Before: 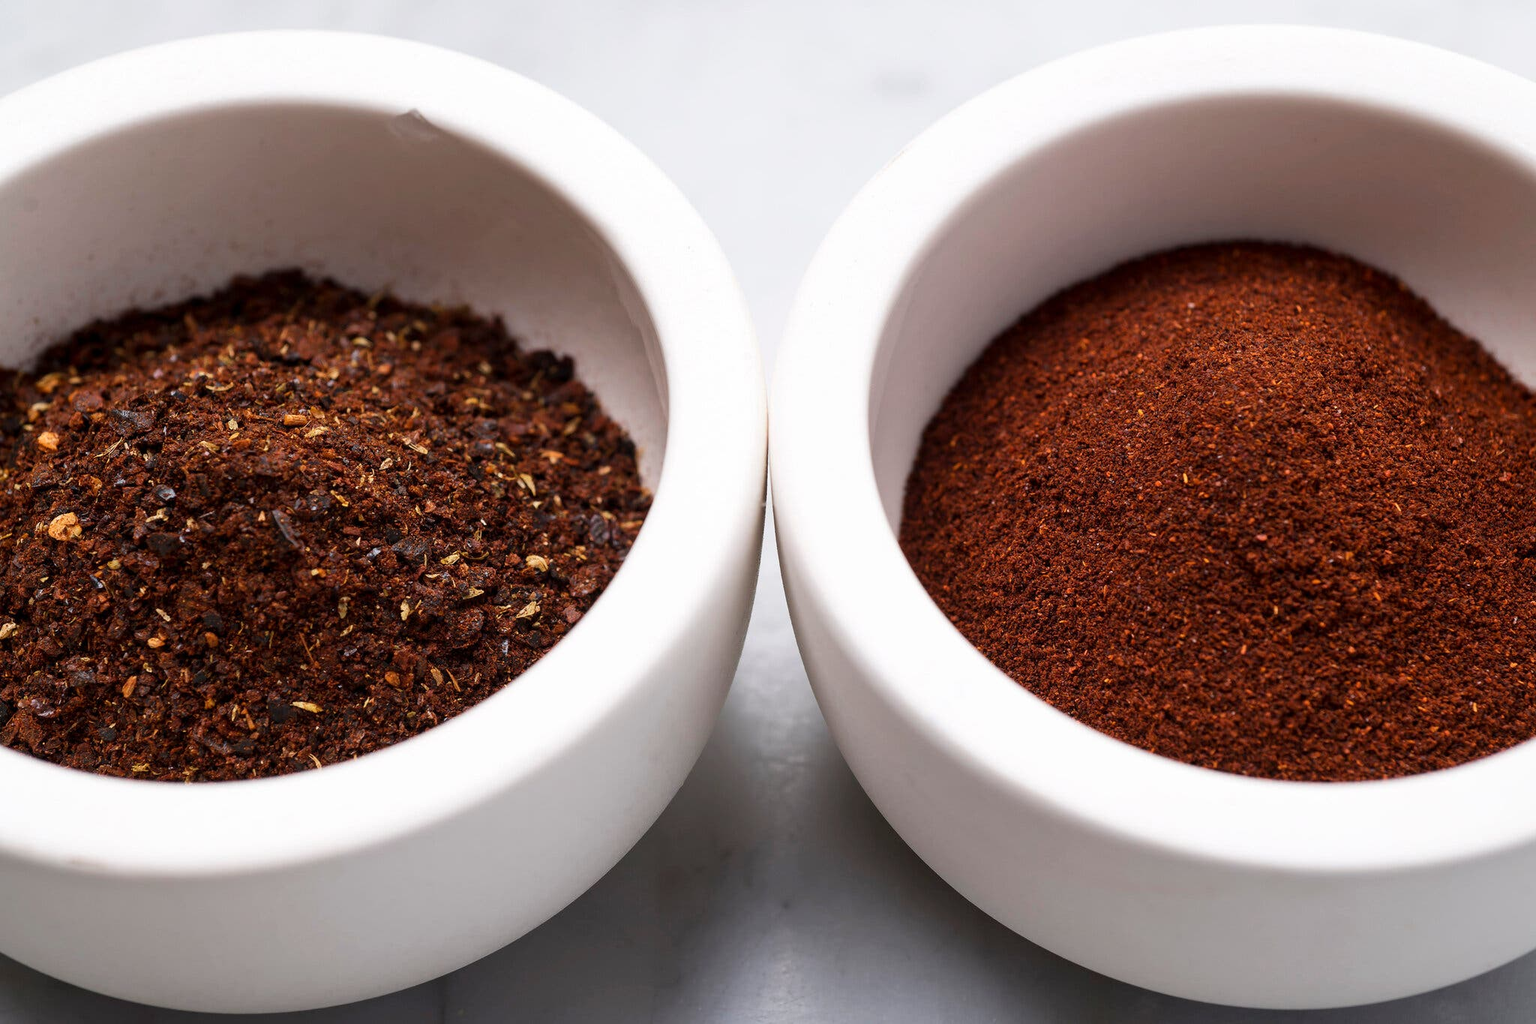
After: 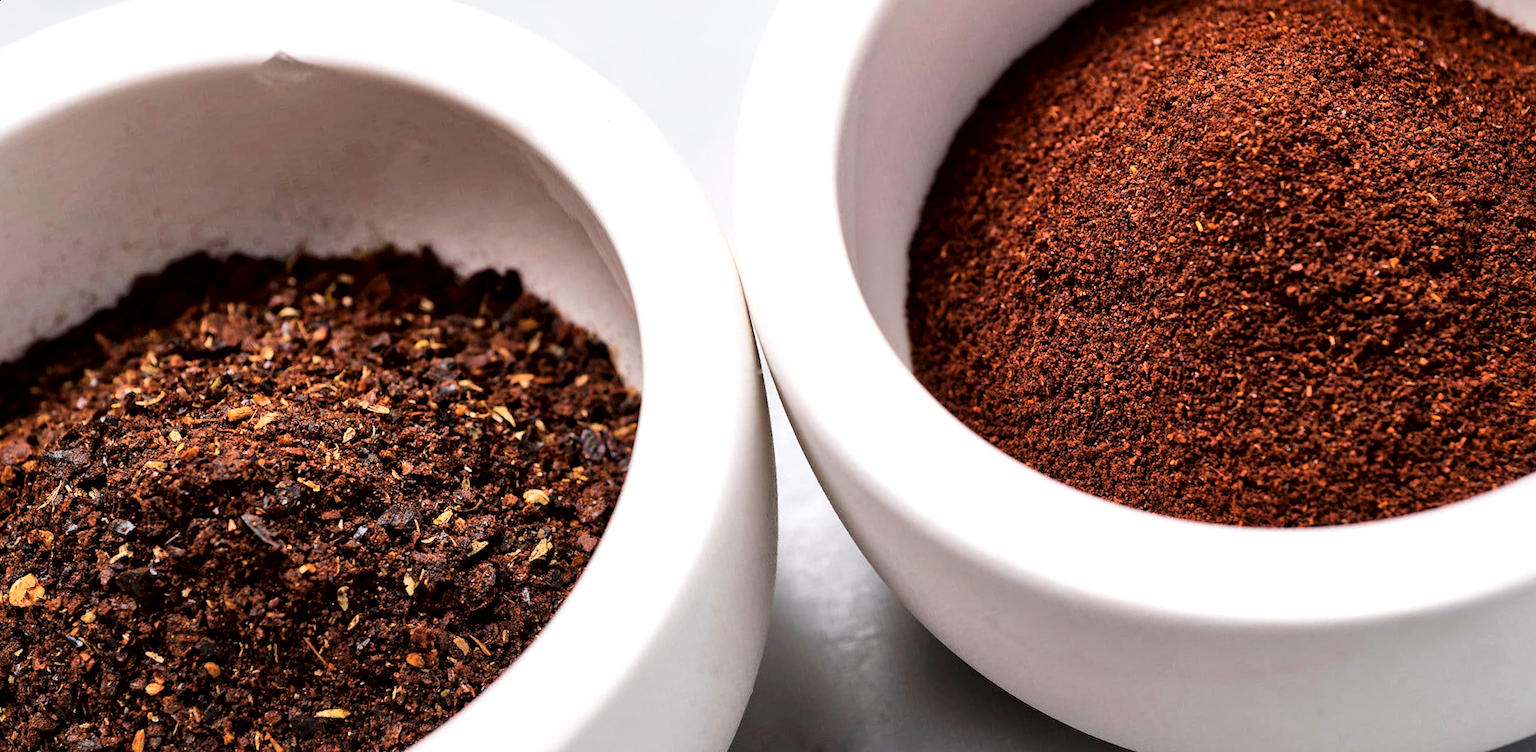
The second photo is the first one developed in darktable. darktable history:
tone curve: curves: ch0 [(0, 0) (0.004, 0.001) (0.133, 0.112) (0.325, 0.362) (0.832, 0.893) (1, 1)], color space Lab, linked channels, preserve colors none
local contrast: mode bilateral grid, contrast 70, coarseness 75, detail 180%, midtone range 0.2
rotate and perspective: rotation -14.8°, crop left 0.1, crop right 0.903, crop top 0.25, crop bottom 0.748
